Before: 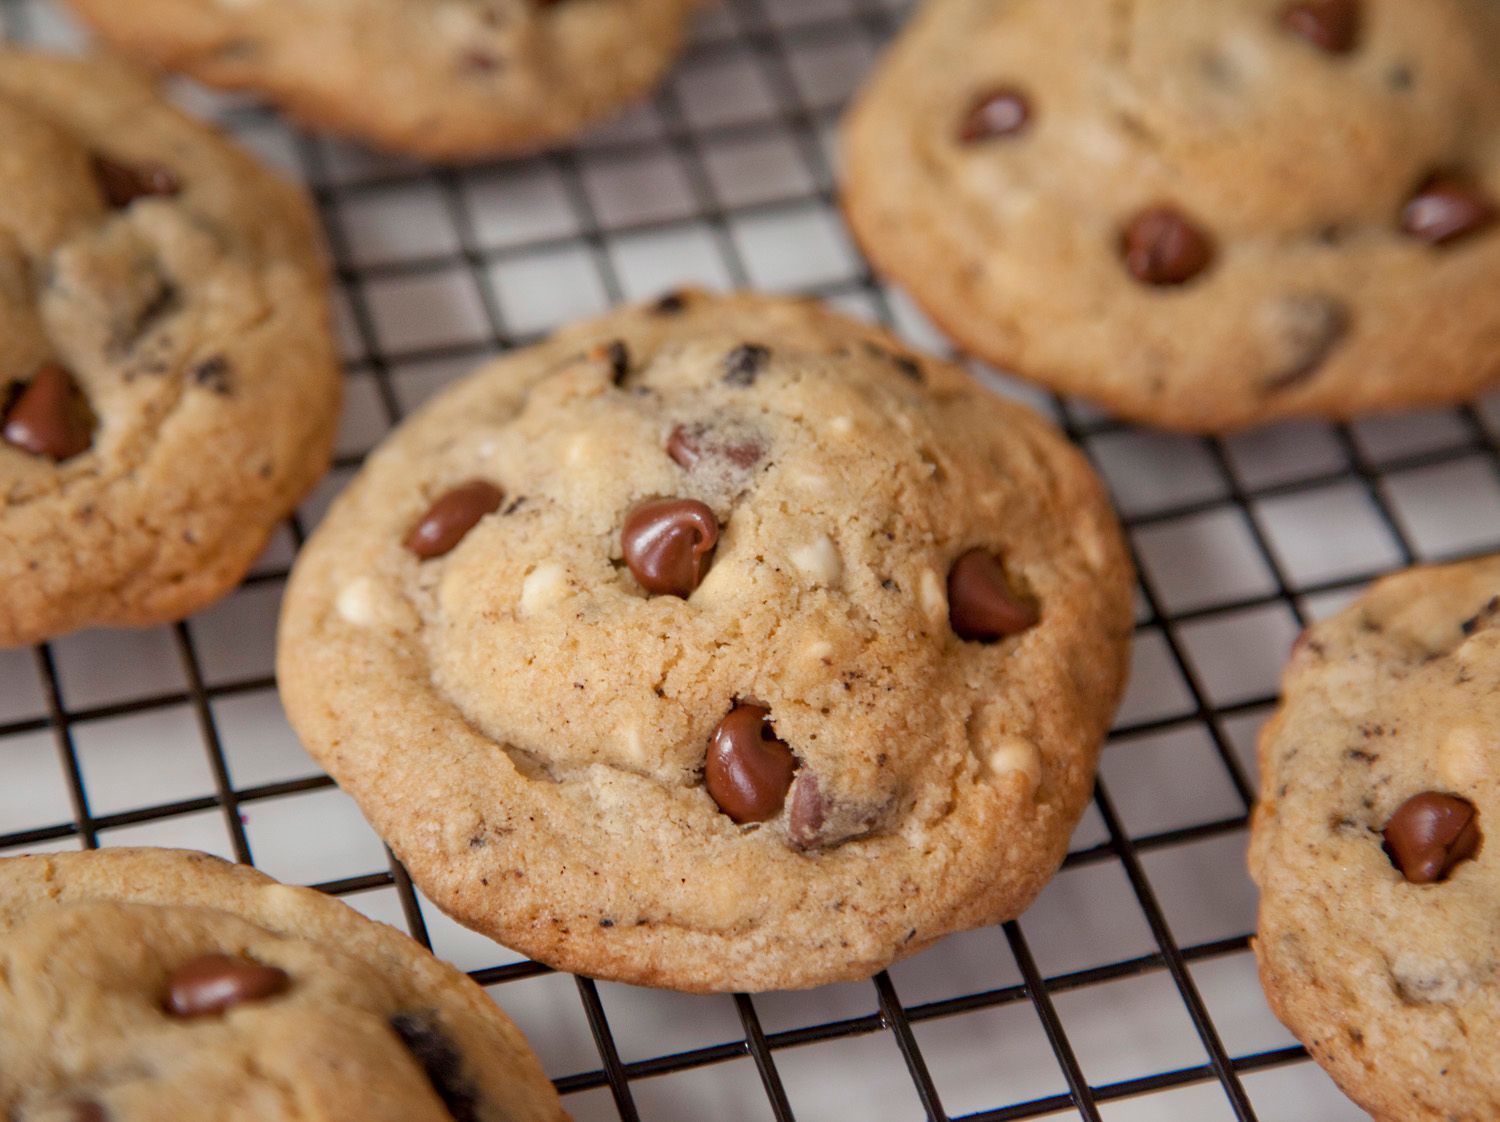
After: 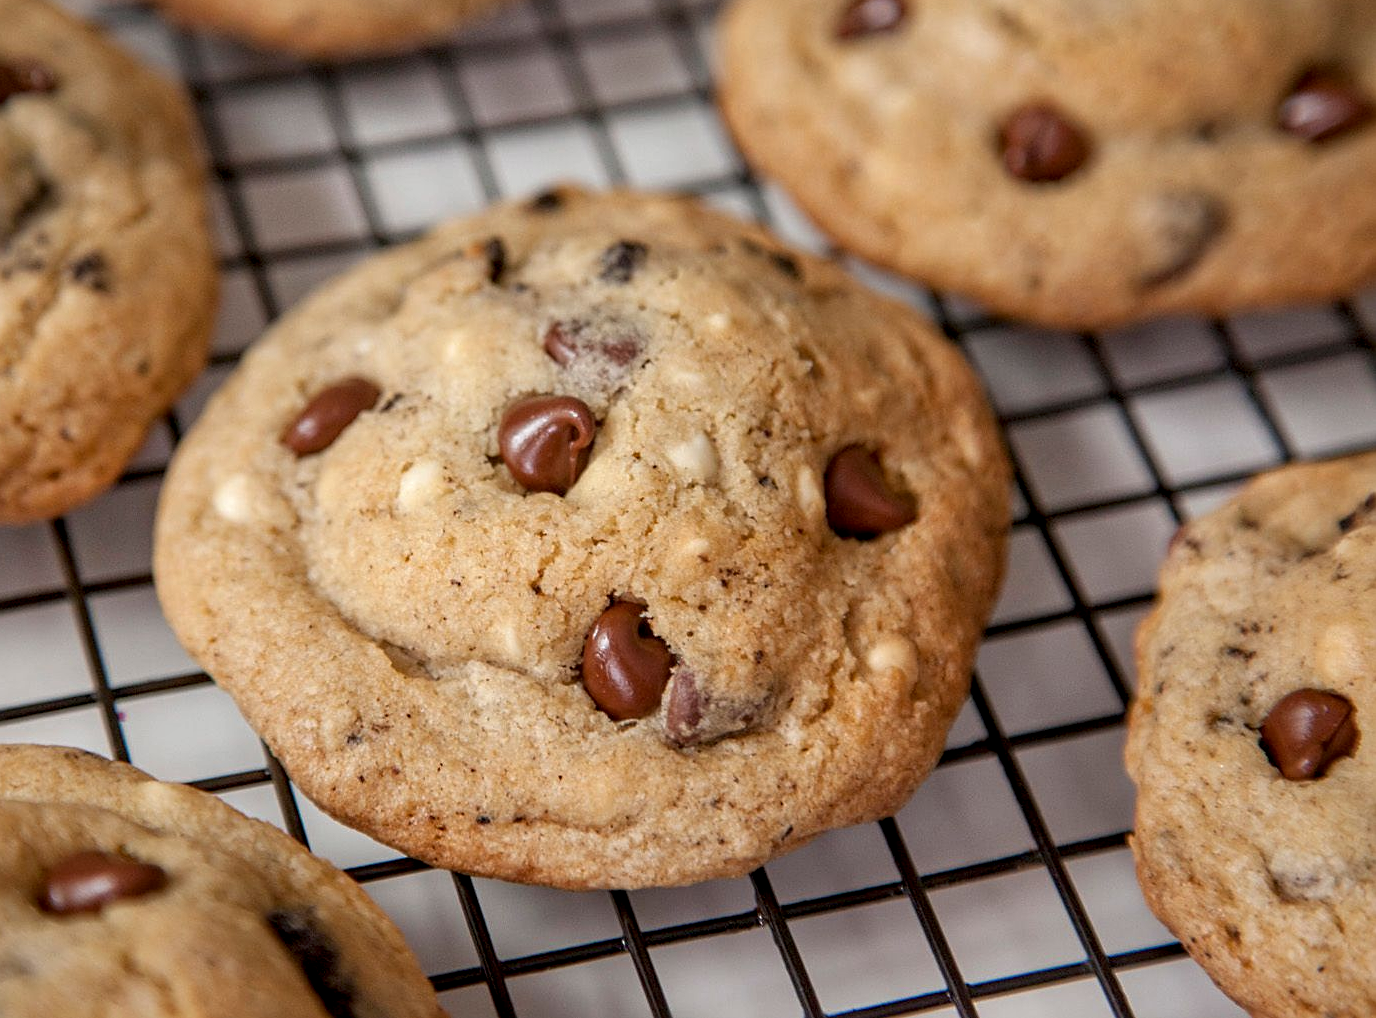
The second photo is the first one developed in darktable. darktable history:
crop and rotate: left 8.262%, top 9.226%
local contrast: detail 130%
sharpen: radius 2.529, amount 0.323
